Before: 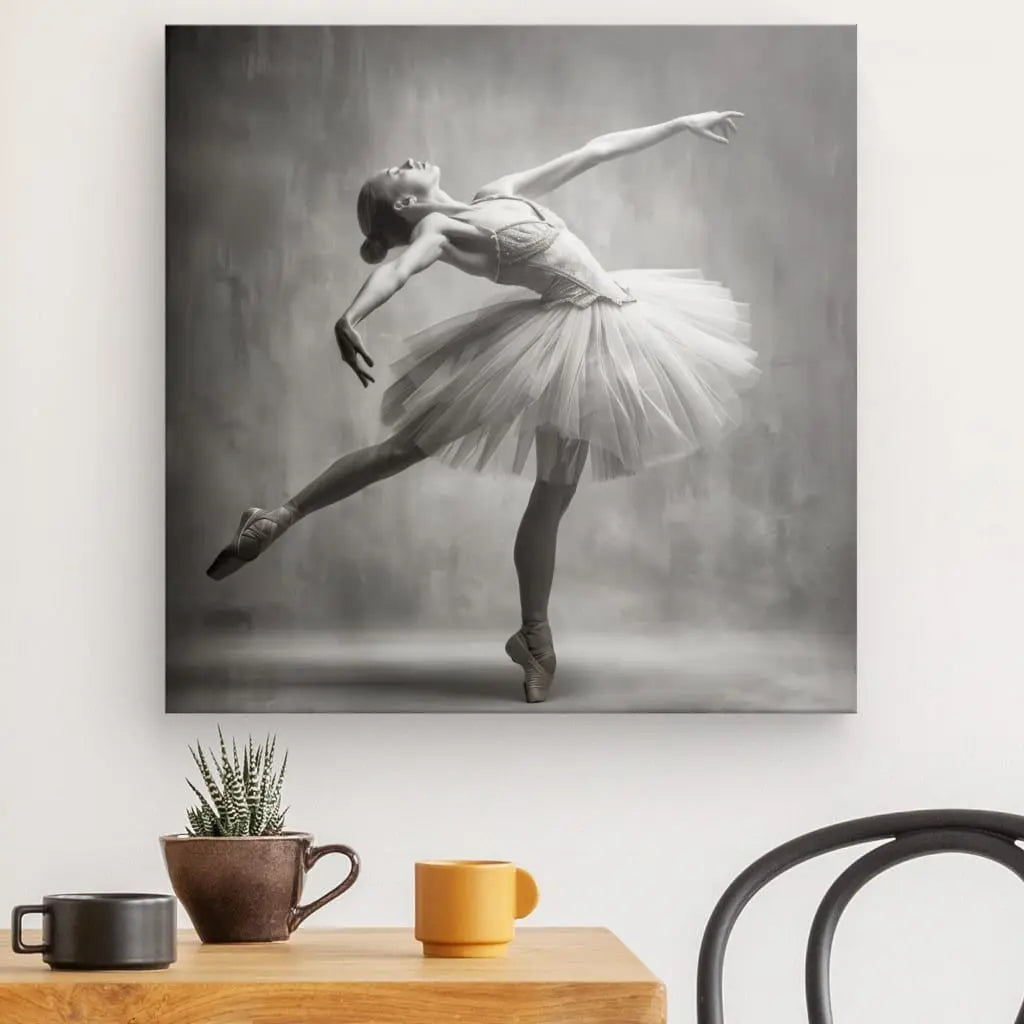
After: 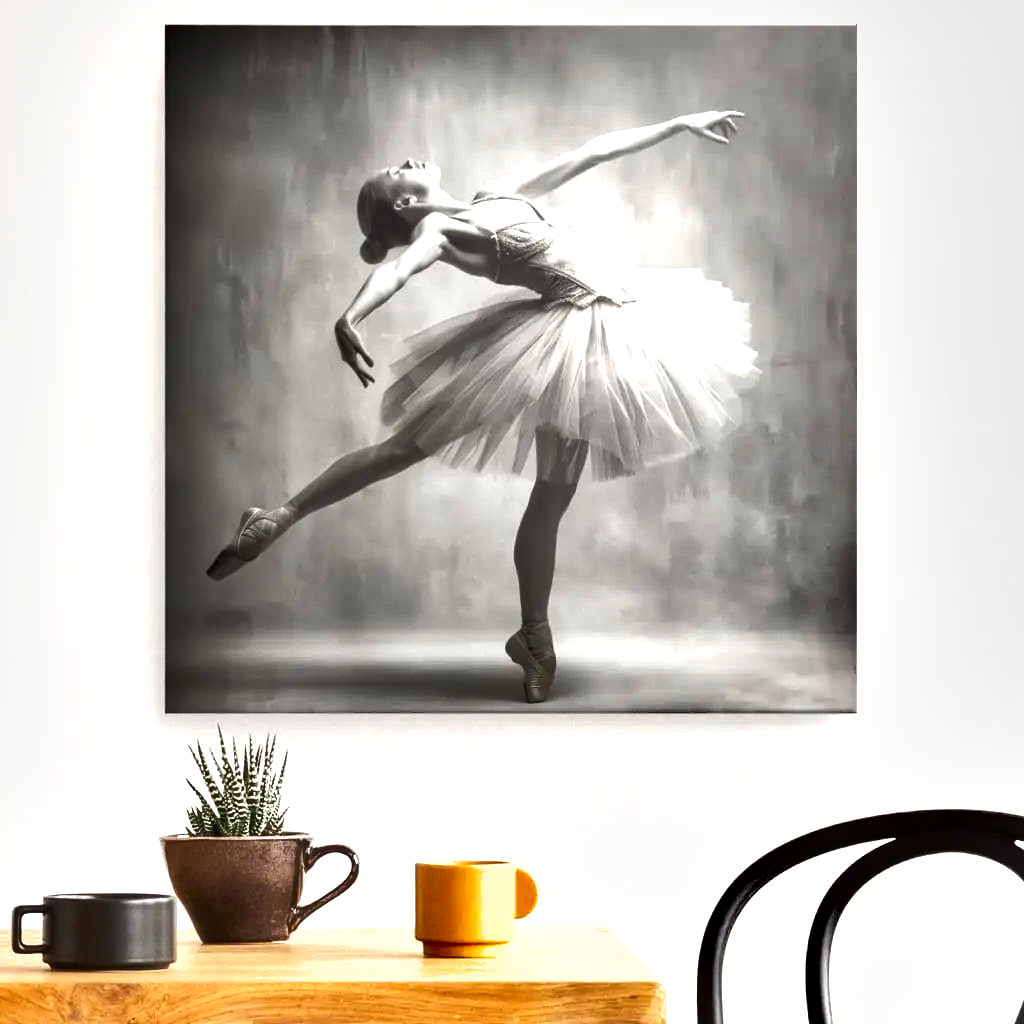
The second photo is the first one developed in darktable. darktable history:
exposure: exposure 0.935 EV, compensate highlight preservation false
shadows and highlights: soften with gaussian
